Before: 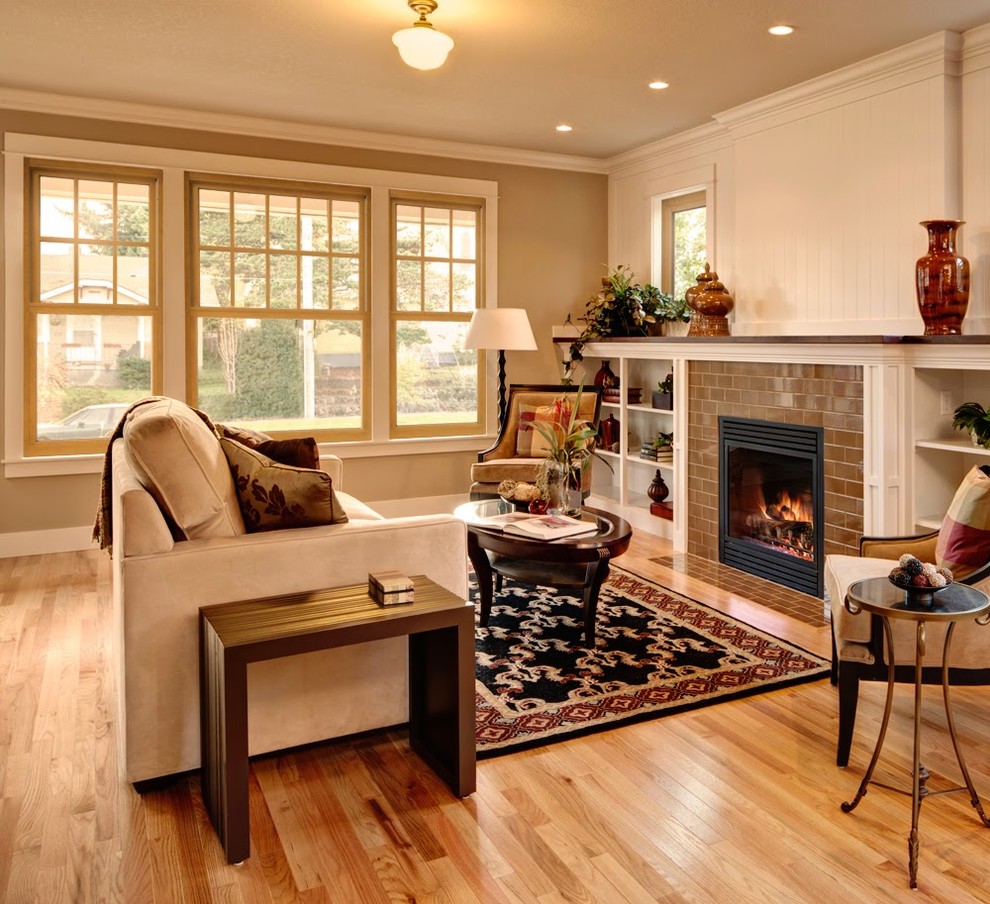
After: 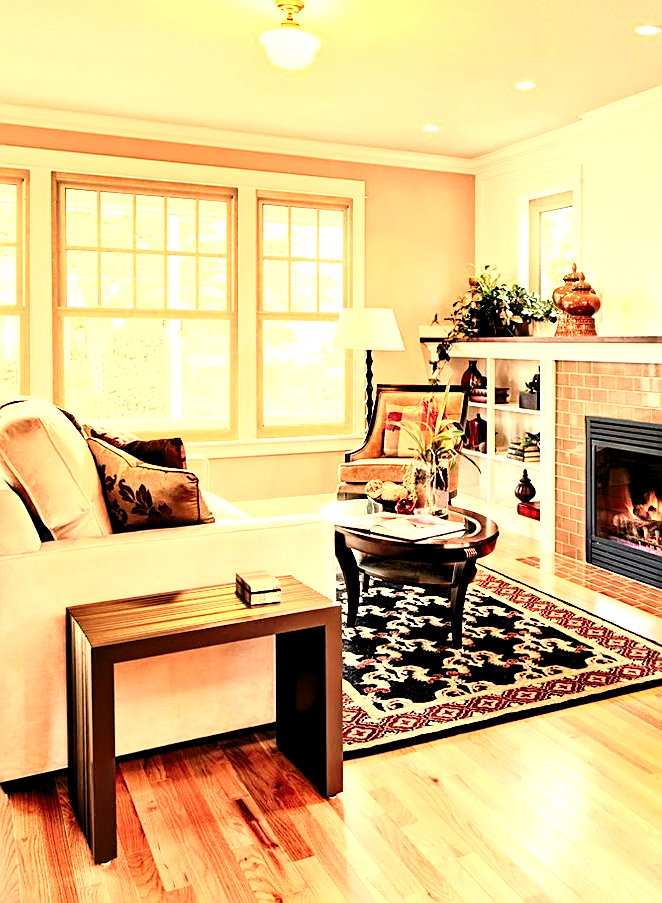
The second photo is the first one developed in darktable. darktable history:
sharpen: on, module defaults
levels: levels [0.062, 0.494, 0.925]
crop and rotate: left 13.501%, right 19.572%
exposure: black level correction 0, exposure 1.097 EV, compensate exposure bias true, compensate highlight preservation false
tone curve: curves: ch0 [(0.003, 0.032) (0.037, 0.037) (0.149, 0.117) (0.297, 0.318) (0.41, 0.48) (0.541, 0.649) (0.722, 0.857) (0.875, 0.946) (1, 0.98)]; ch1 [(0, 0) (0.305, 0.325) (0.453, 0.437) (0.482, 0.474) (0.501, 0.498) (0.506, 0.503) (0.559, 0.576) (0.6, 0.635) (0.656, 0.707) (1, 1)]; ch2 [(0, 0) (0.323, 0.277) (0.408, 0.399) (0.45, 0.48) (0.499, 0.502) (0.515, 0.532) (0.573, 0.602) (0.653, 0.675) (0.75, 0.756) (1, 1)], color space Lab, independent channels, preserve colors none
